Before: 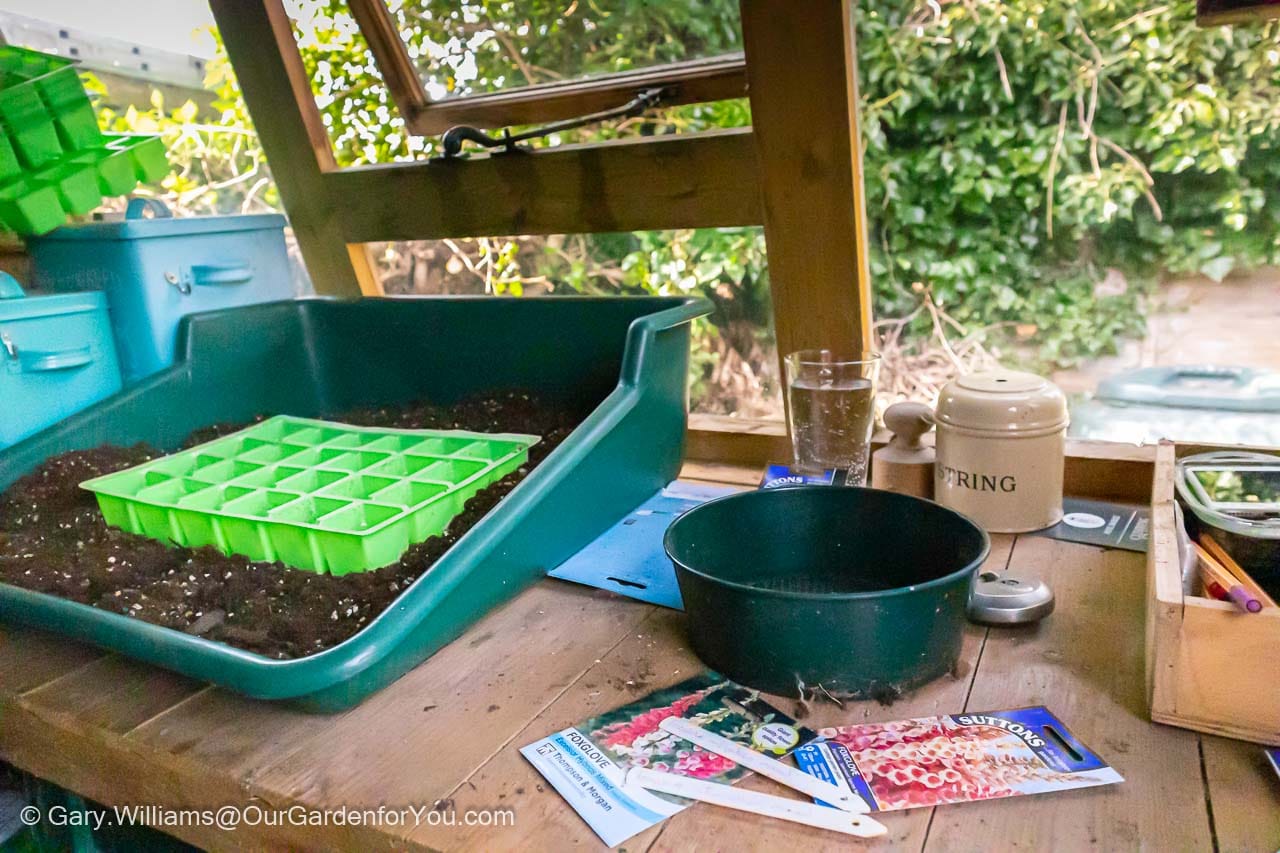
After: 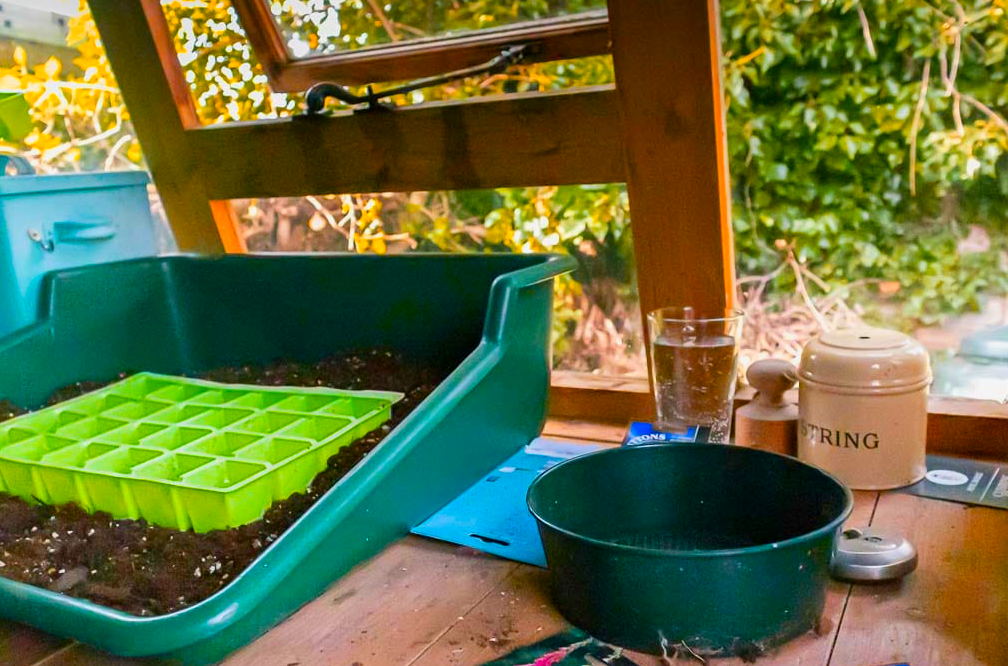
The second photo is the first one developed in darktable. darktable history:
exposure: black level correction 0.001, exposure -0.125 EV, compensate exposure bias true, compensate highlight preservation false
color balance rgb: linear chroma grading › global chroma 15%, perceptual saturation grading › global saturation 30%
color zones: curves: ch1 [(0.235, 0.558) (0.75, 0.5)]; ch2 [(0.25, 0.462) (0.749, 0.457)], mix 40.67%
crop and rotate: left 10.77%, top 5.1%, right 10.41%, bottom 16.76%
